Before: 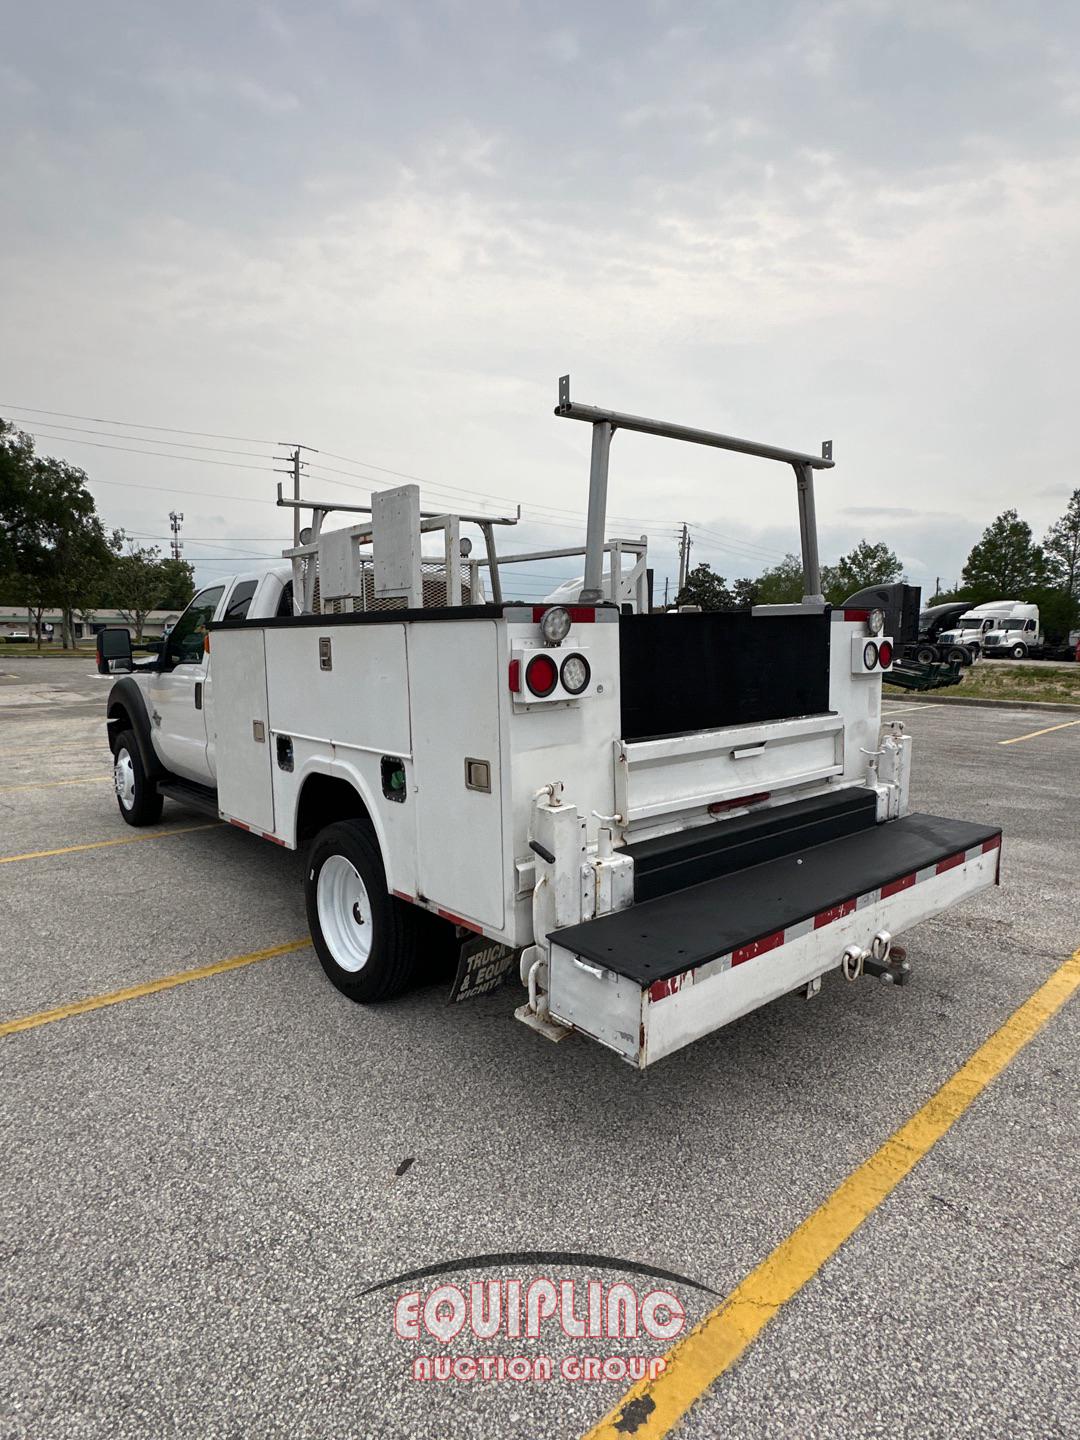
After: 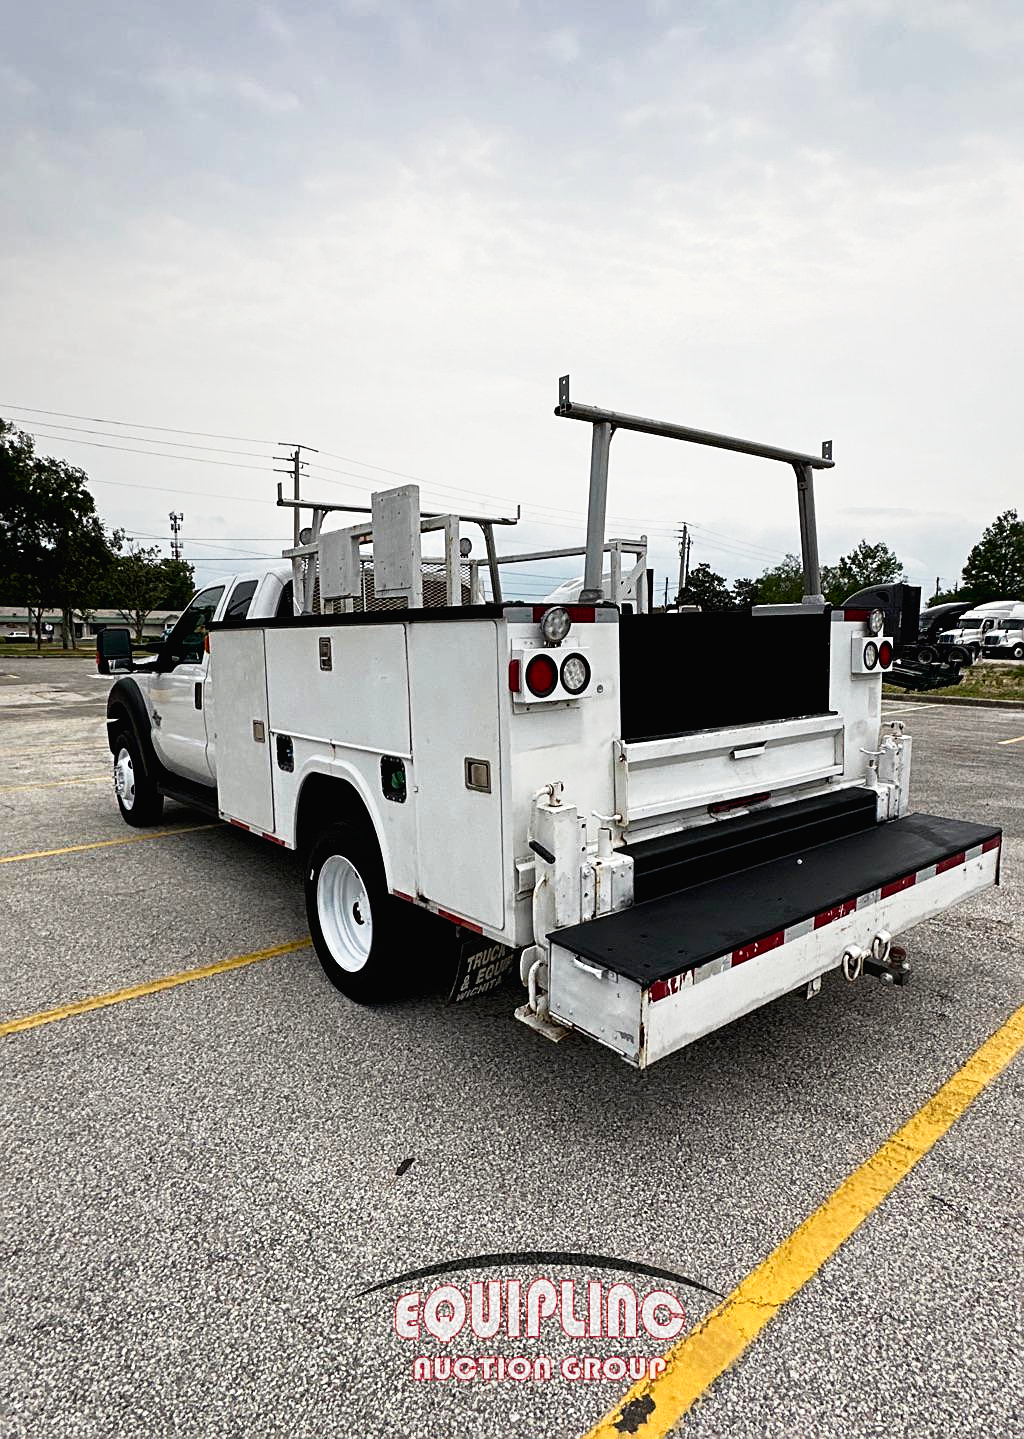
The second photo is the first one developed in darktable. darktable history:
tone curve: curves: ch0 [(0, 0.013) (0.054, 0.018) (0.205, 0.191) (0.289, 0.292) (0.39, 0.424) (0.493, 0.551) (0.647, 0.752) (0.778, 0.895) (1, 0.998)]; ch1 [(0, 0) (0.385, 0.343) (0.439, 0.415) (0.494, 0.495) (0.501, 0.501) (0.51, 0.509) (0.54, 0.546) (0.586, 0.606) (0.66, 0.701) (0.783, 0.804) (1, 1)]; ch2 [(0, 0) (0.32, 0.281) (0.403, 0.399) (0.441, 0.428) (0.47, 0.469) (0.498, 0.496) (0.524, 0.538) (0.566, 0.579) (0.633, 0.665) (0.7, 0.711) (1, 1)], preserve colors none
crop and rotate: left 0%, right 5.178%
sharpen: on, module defaults
contrast brightness saturation: brightness -0.088
color zones: curves: ch0 [(0, 0.5) (0.143, 0.5) (0.286, 0.5) (0.429, 0.5) (0.571, 0.5) (0.714, 0.476) (0.857, 0.5) (1, 0.5)]; ch2 [(0, 0.5) (0.143, 0.5) (0.286, 0.5) (0.429, 0.5) (0.571, 0.5) (0.714, 0.487) (0.857, 0.5) (1, 0.5)]
